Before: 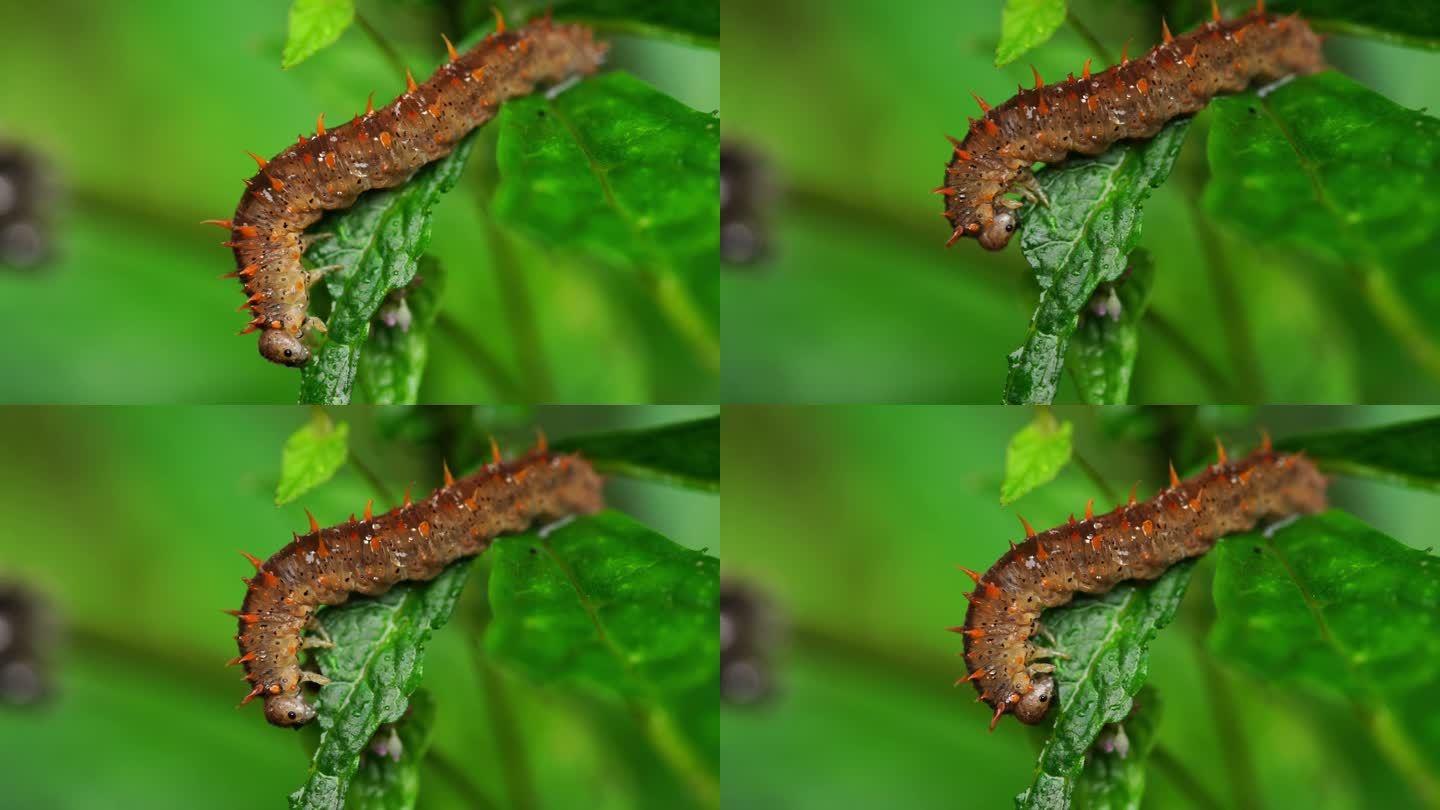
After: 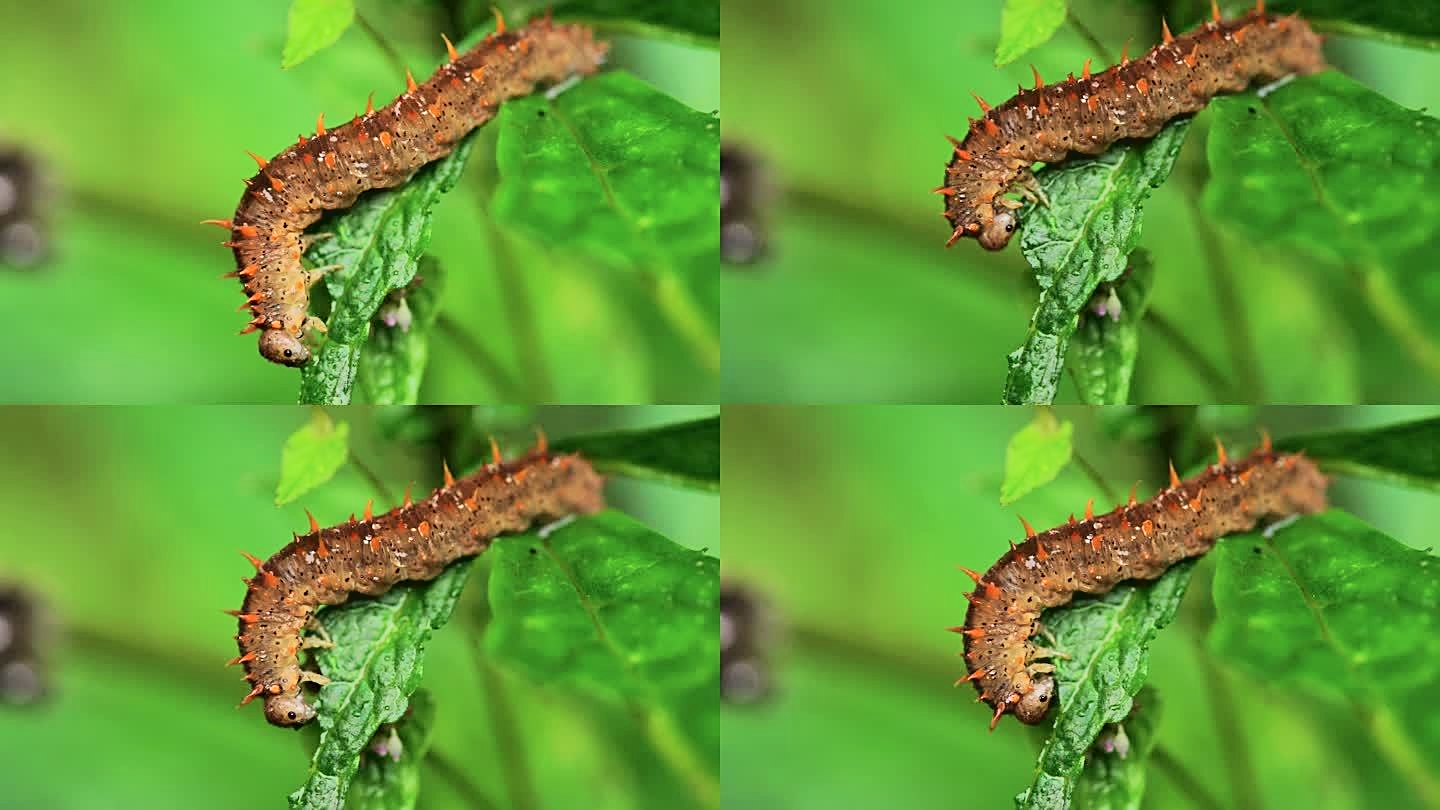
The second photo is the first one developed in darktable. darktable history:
exposure: exposure -0.581 EV, compensate highlight preservation false
tone curve: curves: ch0 [(0, 0) (0.003, 0.059) (0.011, 0.059) (0.025, 0.057) (0.044, 0.055) (0.069, 0.057) (0.1, 0.083) (0.136, 0.128) (0.177, 0.185) (0.224, 0.242) (0.277, 0.308) (0.335, 0.383) (0.399, 0.468) (0.468, 0.547) (0.543, 0.632) (0.623, 0.71) (0.709, 0.801) (0.801, 0.859) (0.898, 0.922) (1, 1)], color space Lab, independent channels, preserve colors none
velvia: on, module defaults
sharpen: on, module defaults
tone equalizer: -8 EV 0.962 EV, -7 EV 0.96 EV, -6 EV 1.01 EV, -5 EV 0.971 EV, -4 EV 1.01 EV, -3 EV 0.748 EV, -2 EV 0.528 EV, -1 EV 0.266 EV, edges refinement/feathering 500, mask exposure compensation -1.57 EV, preserve details no
